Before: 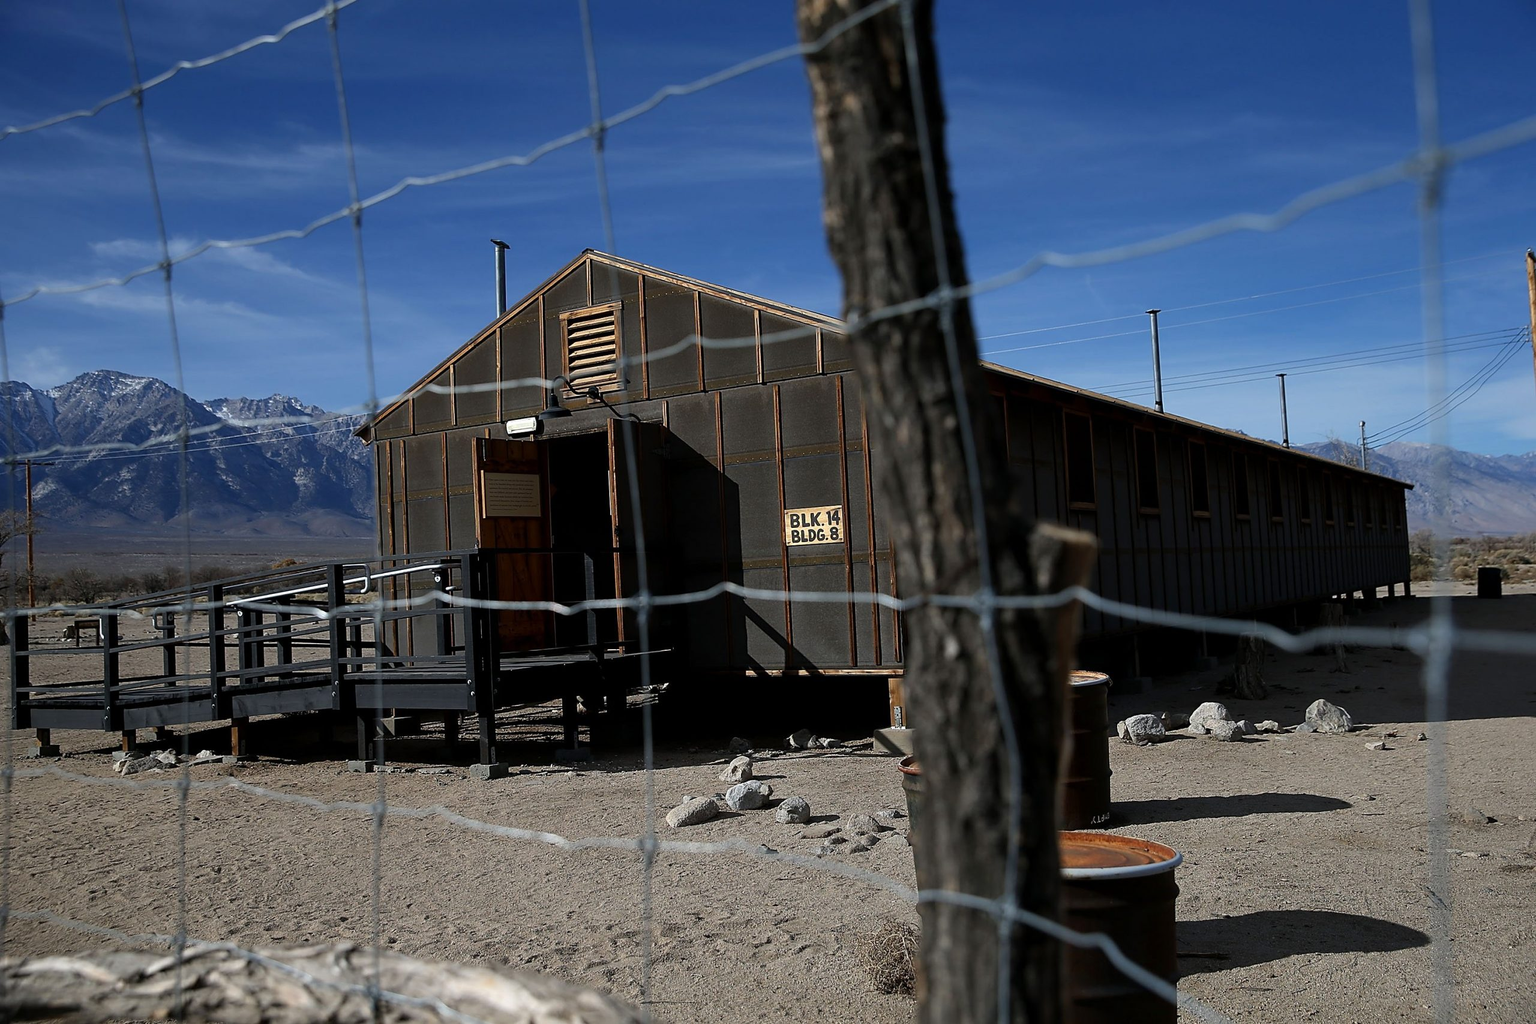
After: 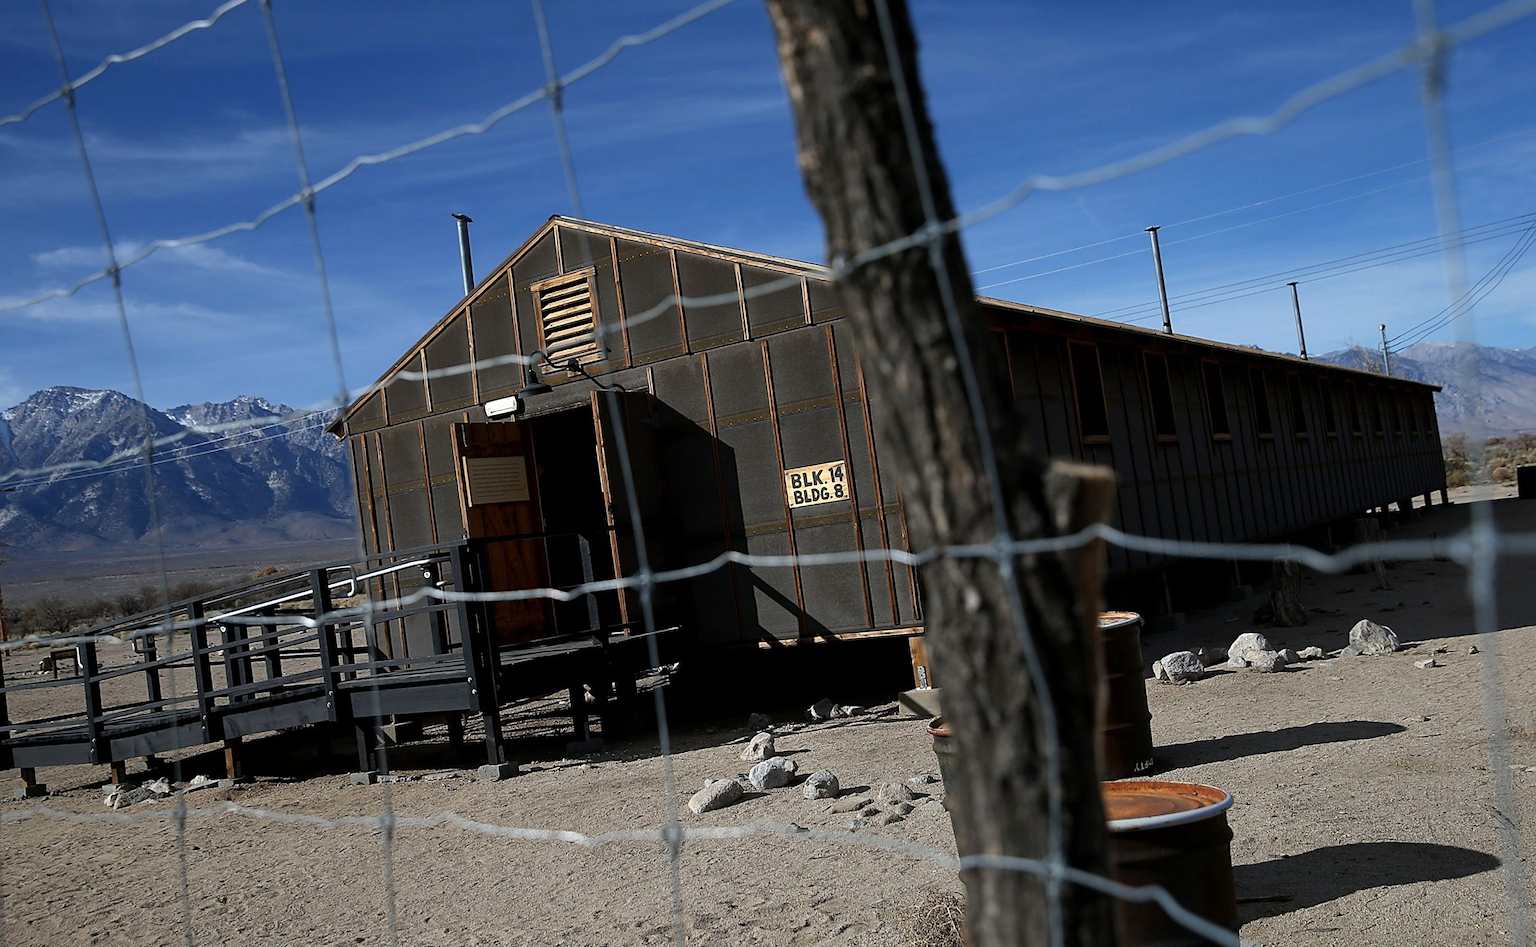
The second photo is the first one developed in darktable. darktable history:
rotate and perspective: rotation -5°, crop left 0.05, crop right 0.952, crop top 0.11, crop bottom 0.89
exposure: exposure 0.2 EV, compensate highlight preservation false
